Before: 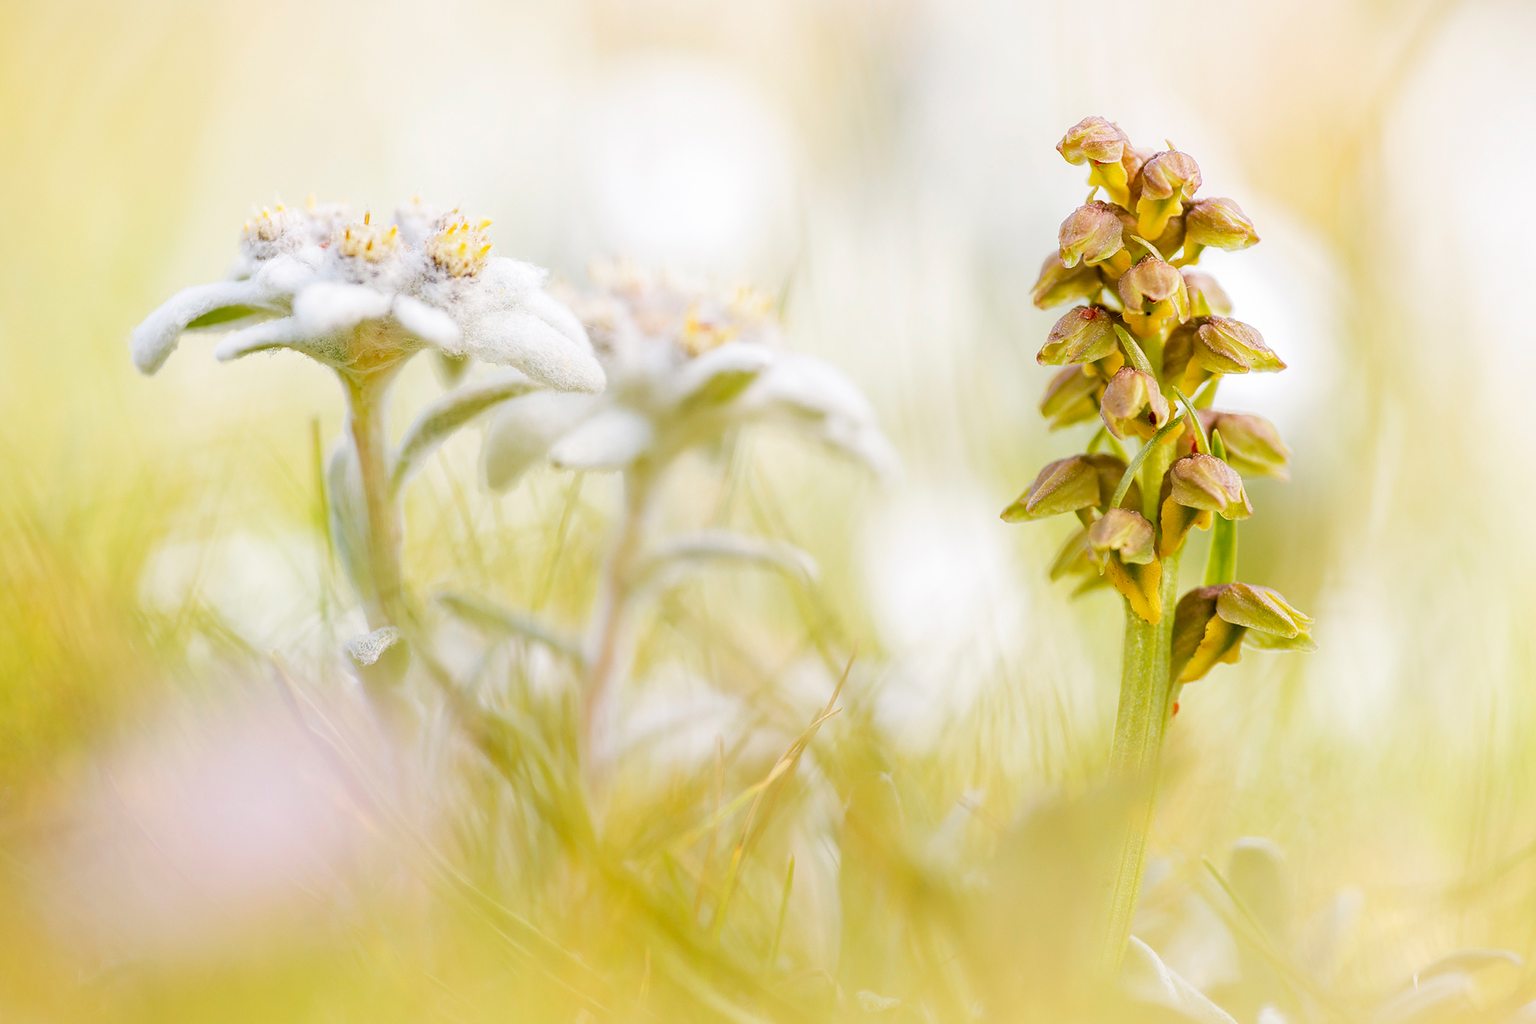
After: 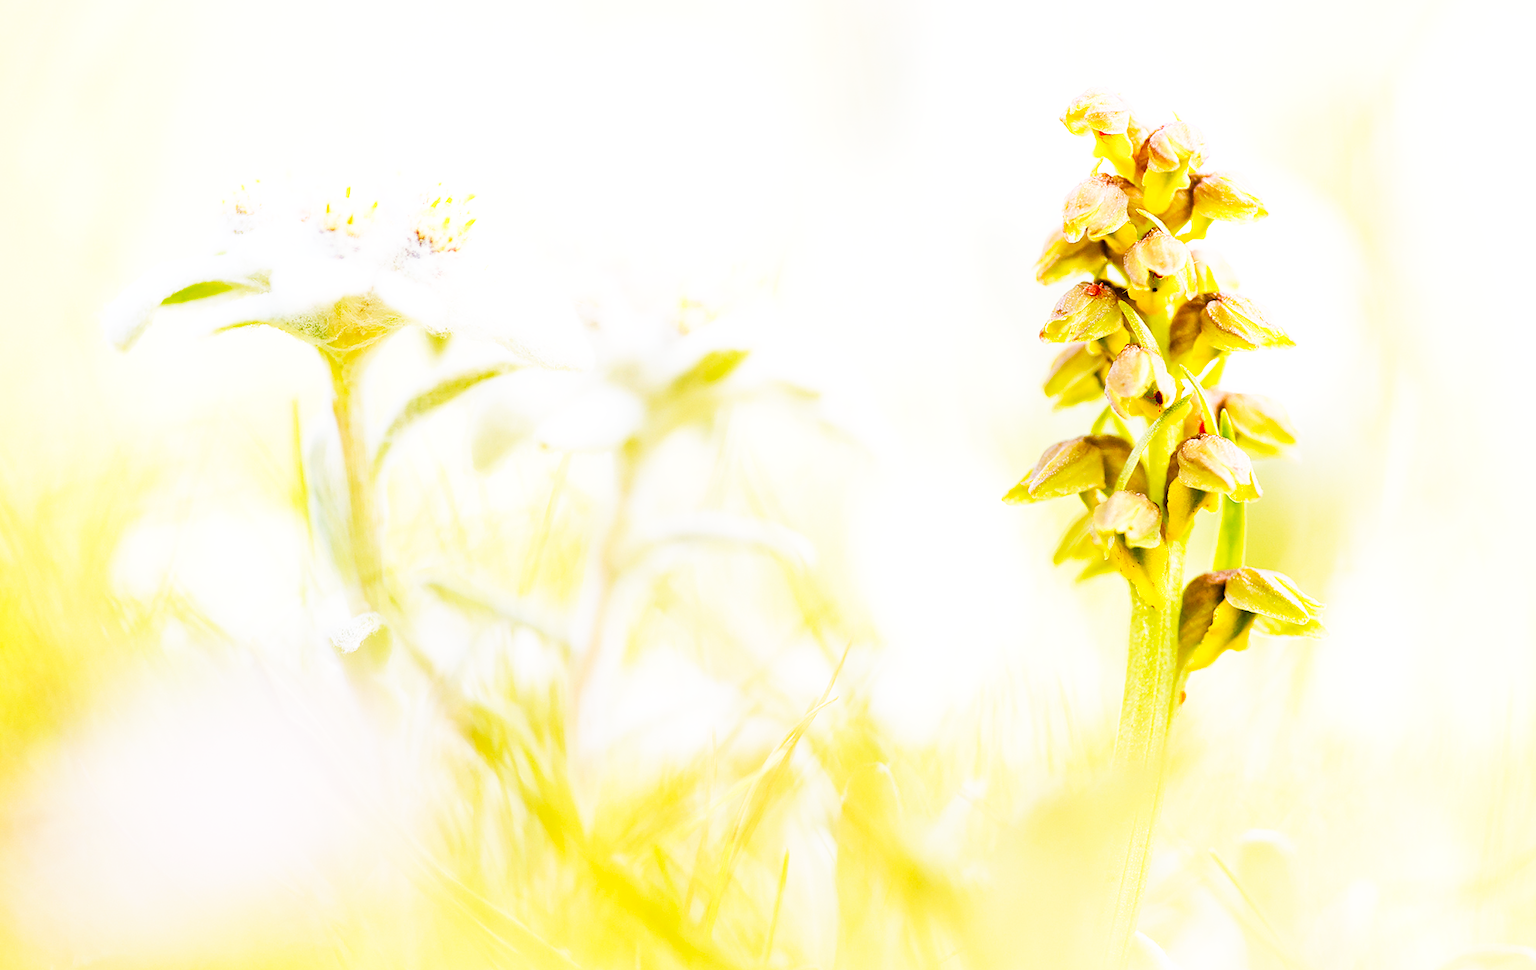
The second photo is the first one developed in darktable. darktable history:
base curve: curves: ch0 [(0, 0) (0.007, 0.004) (0.027, 0.03) (0.046, 0.07) (0.207, 0.54) (0.442, 0.872) (0.673, 0.972) (1, 1)], preserve colors none
crop: left 1.964%, top 3.251%, right 1.122%, bottom 4.933%
bloom: size 3%, threshold 100%, strength 0%
